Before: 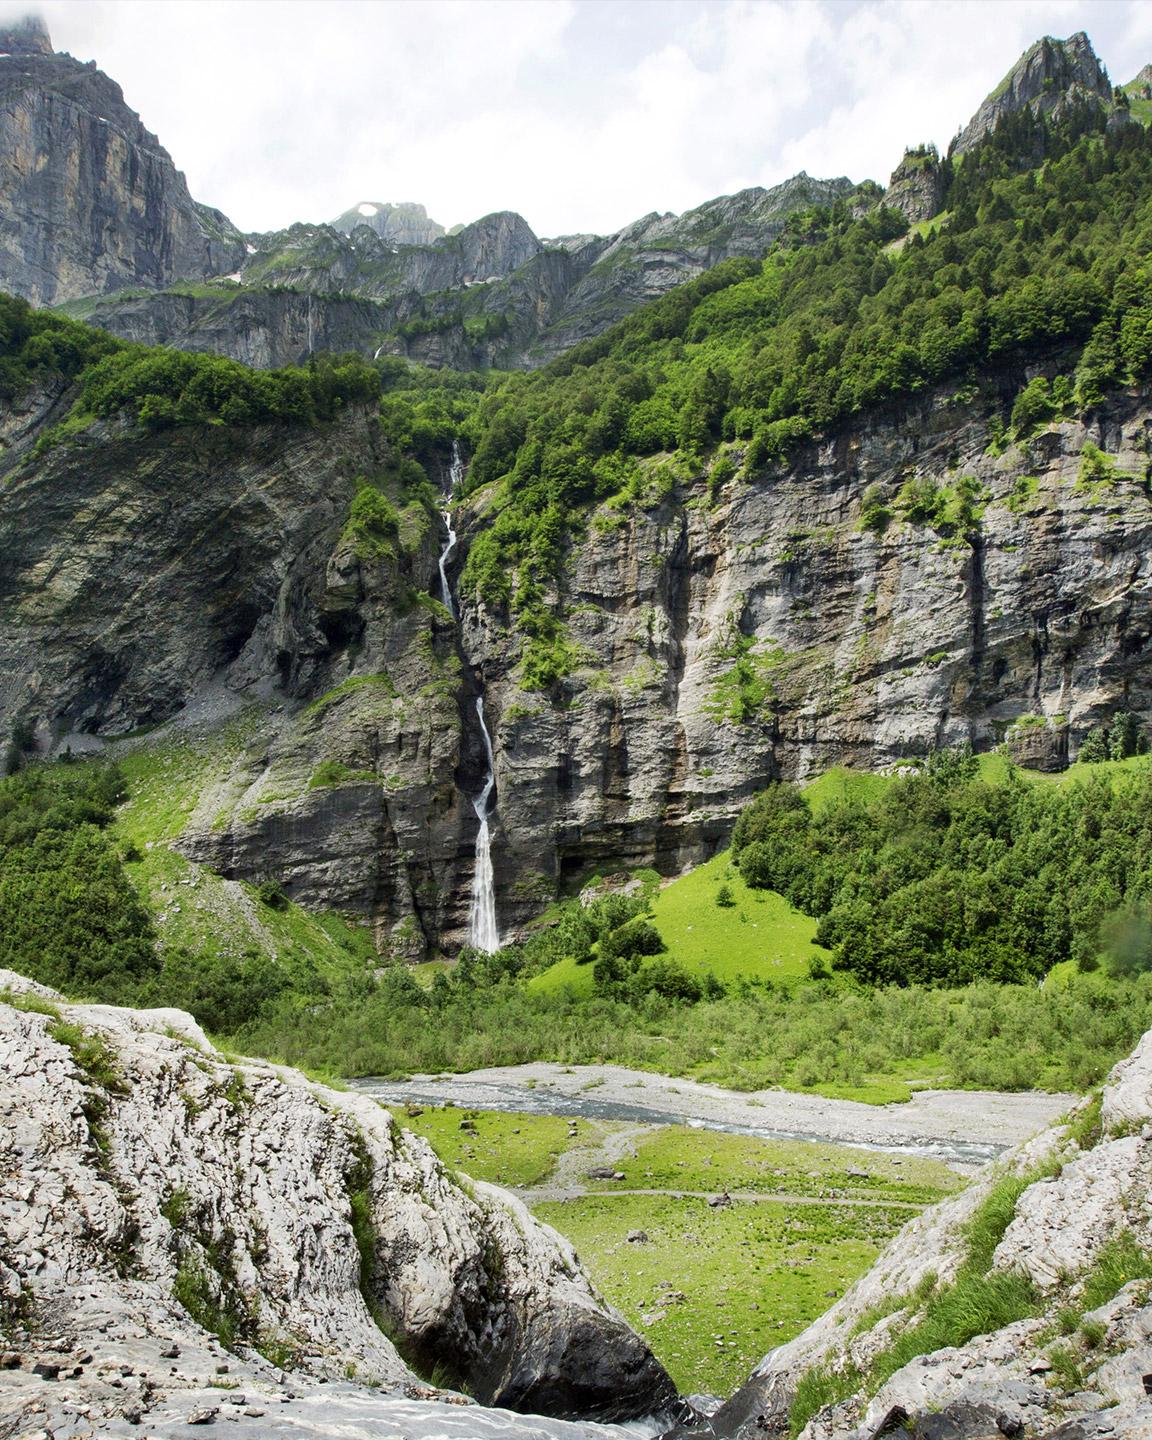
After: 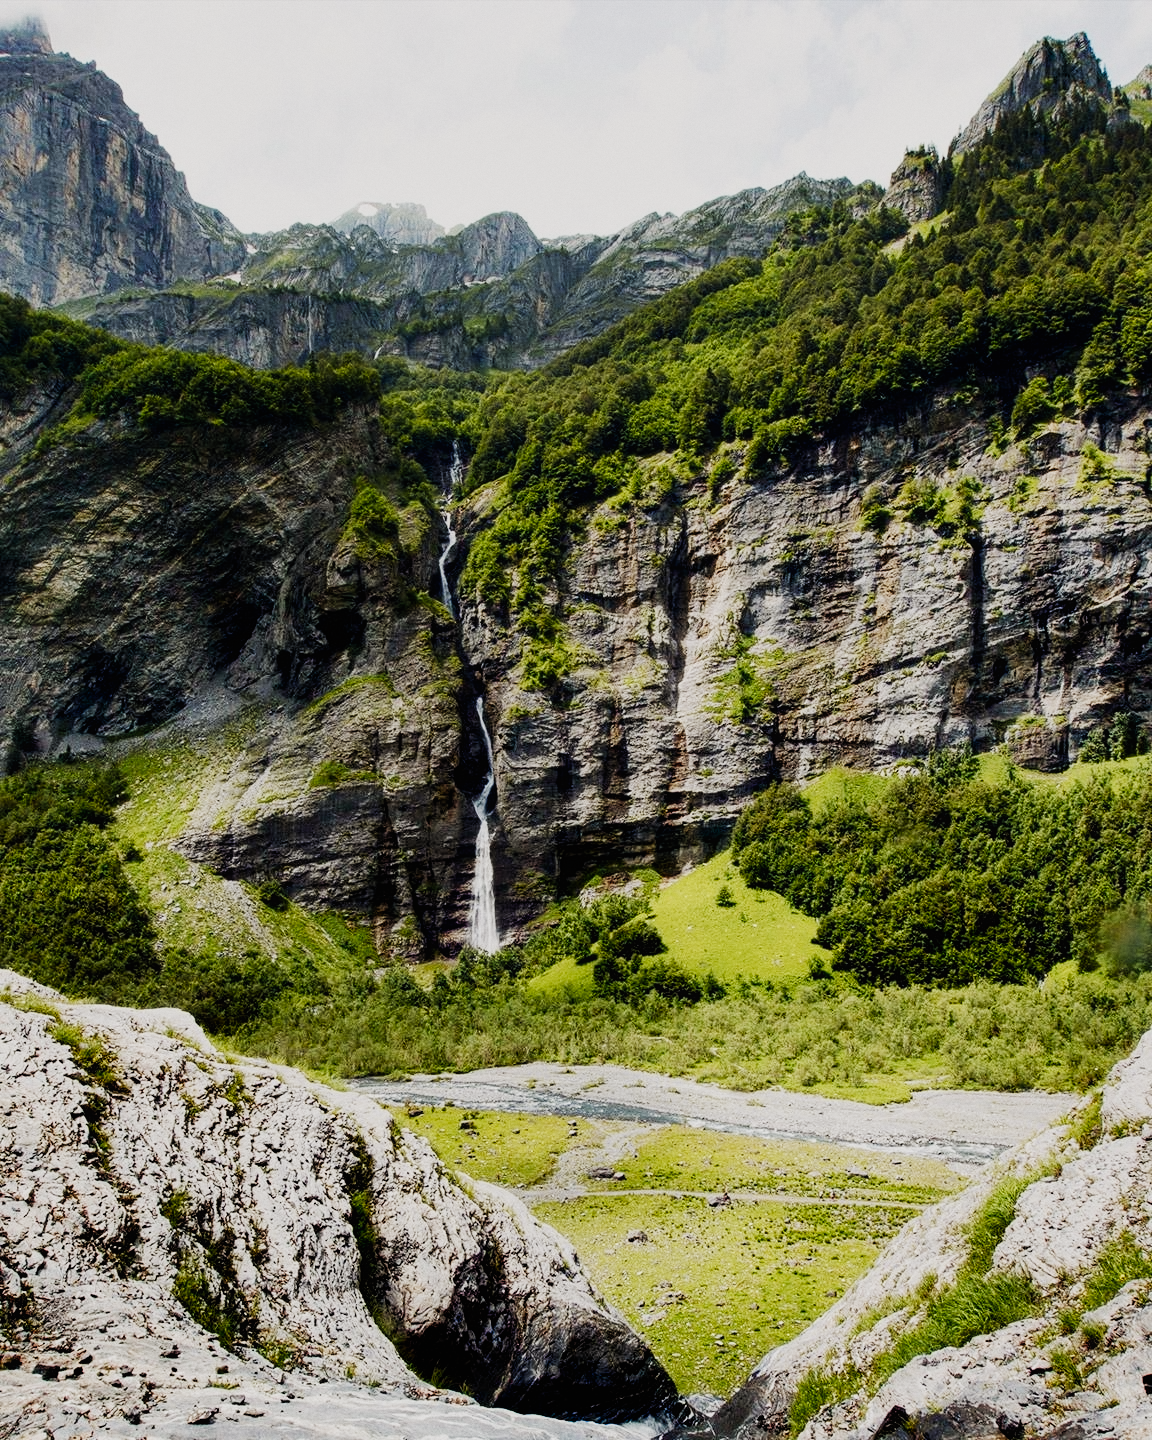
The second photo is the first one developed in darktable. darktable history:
contrast equalizer: y [[0.5, 0.486, 0.447, 0.446, 0.489, 0.5], [0.5 ×6], [0.5 ×6], [0 ×6], [0 ×6]]
color balance rgb: shadows lift › chroma 1%, shadows lift › hue 28.8°, power › hue 60°, highlights gain › chroma 1%, highlights gain › hue 60°, global offset › luminance 0.25%, perceptual saturation grading › highlights -20%, perceptual saturation grading › shadows 20%, perceptual brilliance grading › highlights 5%, perceptual brilliance grading › shadows -10%, global vibrance 19.67%
color equalizer: saturation › orange 1.03, saturation › green 0.92, saturation › blue 1.05, hue › yellow -4.8, hue › green 2.4, brightness › red 0.927, brightness › orange 1.04, brightness › yellow 1.04, brightness › green 0.9, brightness › cyan 0.953, brightness › blue 0.92, brightness › lavender 0.98, brightness › magenta 0.98 | blend: blend mode normal, opacity 100%; mask: uniform (no mask)
diffuse or sharpen "bloom 20%": radius span 32, 1st order speed 50%, 2nd order speed 50%, 3rd order speed 50%, 4th order speed 50% | blend: blend mode normal, opacity 20%; mask: uniform (no mask)
grain "film": coarseness 0.09 ISO, strength 10%
rgb primaries: red hue -0.021, red purity 1.1, green hue 0.017, blue hue -0.087, blue purity 1.1
sigmoid: contrast 1.7, skew -0.2, preserve hue 0%, red attenuation 0.1, red rotation 0.035, green attenuation 0.1, green rotation -0.017, blue attenuation 0.15, blue rotation -0.052, base primaries Rec2020
tone equalizer "reduce highlights": -8 EV -0.002 EV, -7 EV 0.005 EV, -6 EV -0.009 EV, -5 EV 0.011 EV, -4 EV -0.012 EV, -3 EV 0.007 EV, -2 EV -0.062 EV, -1 EV -0.293 EV, +0 EV -0.582 EV, smoothing diameter 2%, edges refinement/feathering 20, mask exposure compensation -1.57 EV, filter diffusion 5
diffuse or sharpen "_builtin_local contrast | fast": radius span 512, edge sensitivity 0.01, edge threshold 0.05, 3rd order anisotropy 500%, 3rd order speed -50%, central radius 512
